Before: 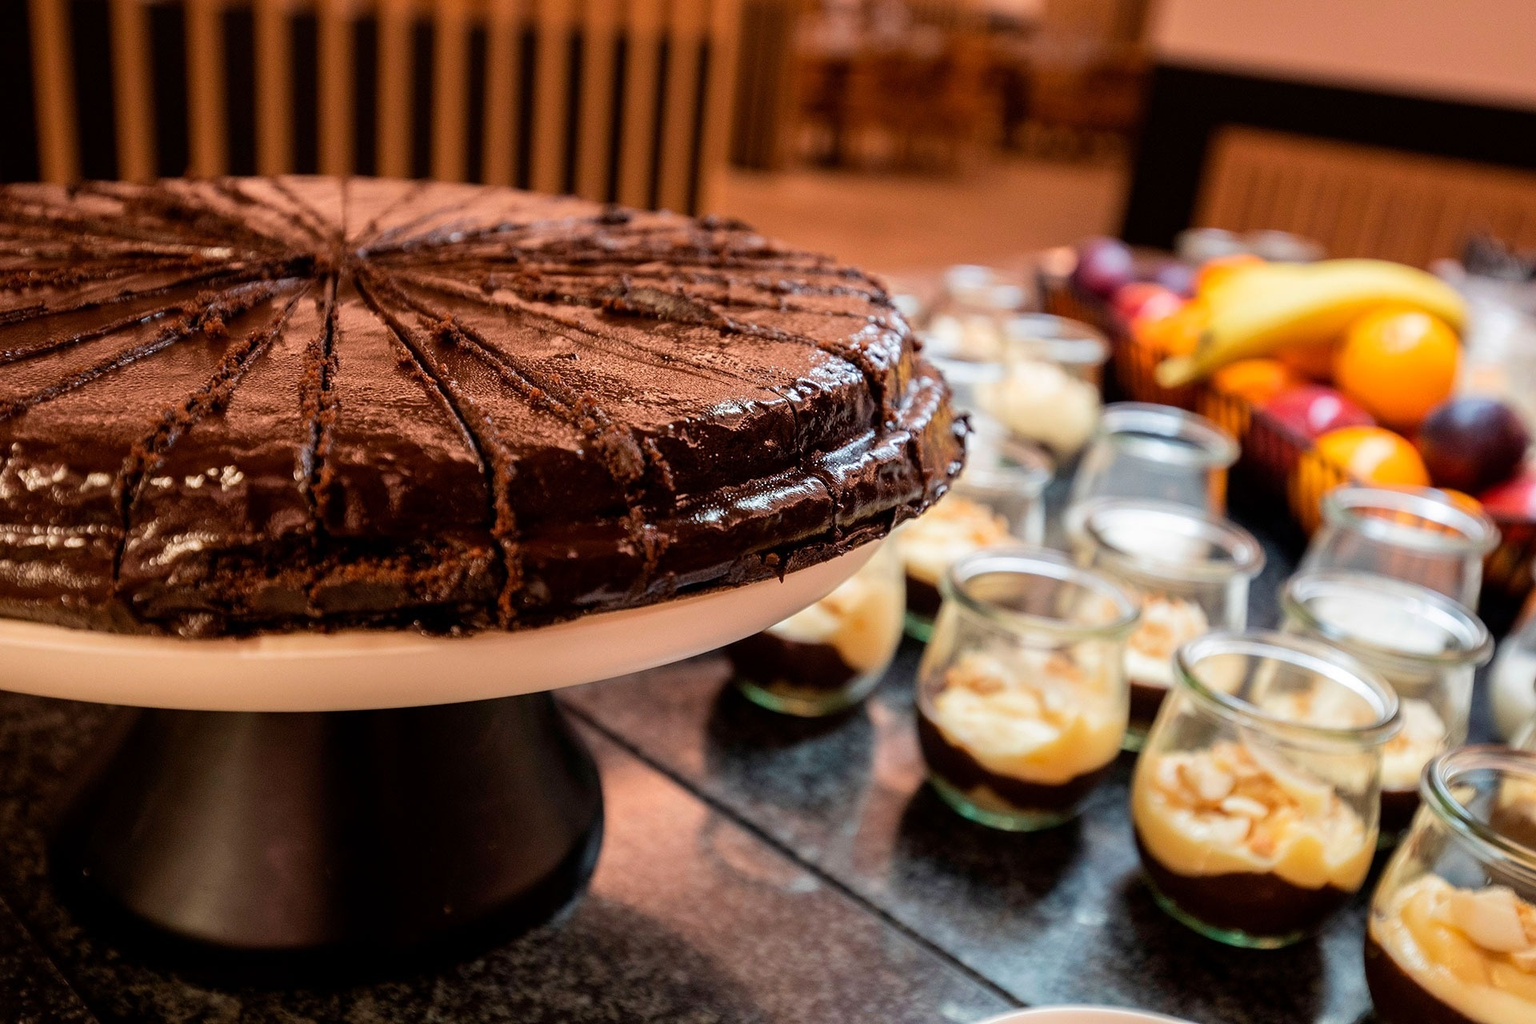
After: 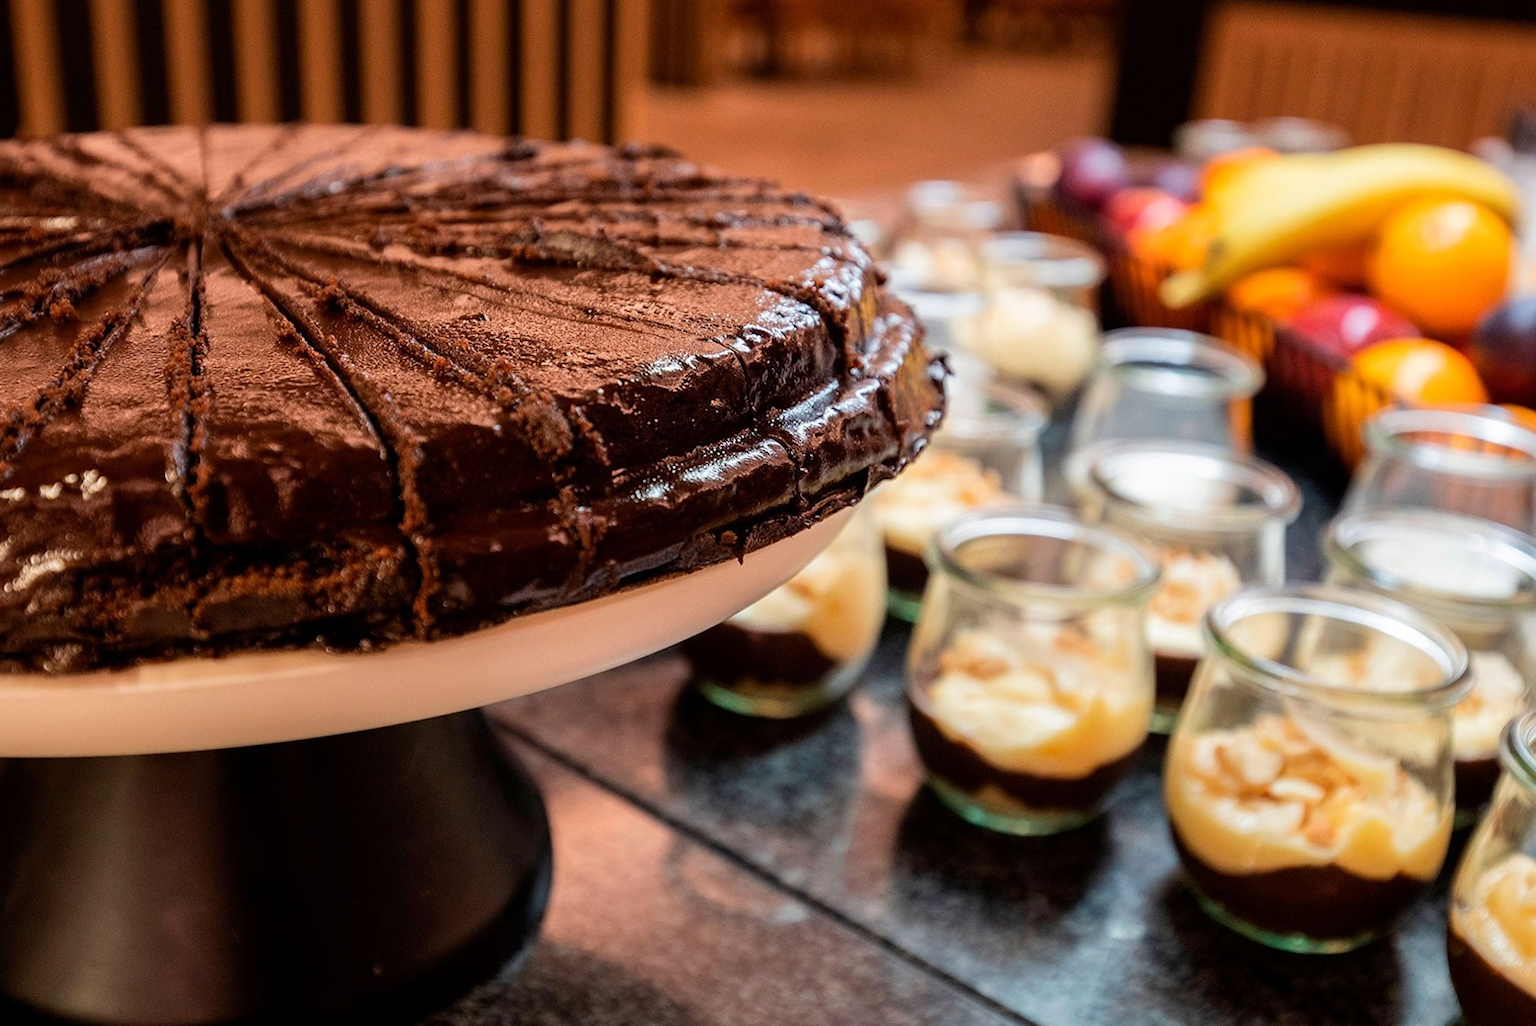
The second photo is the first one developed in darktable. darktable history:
crop and rotate: angle 3.74°, left 6.001%, top 5.714%
